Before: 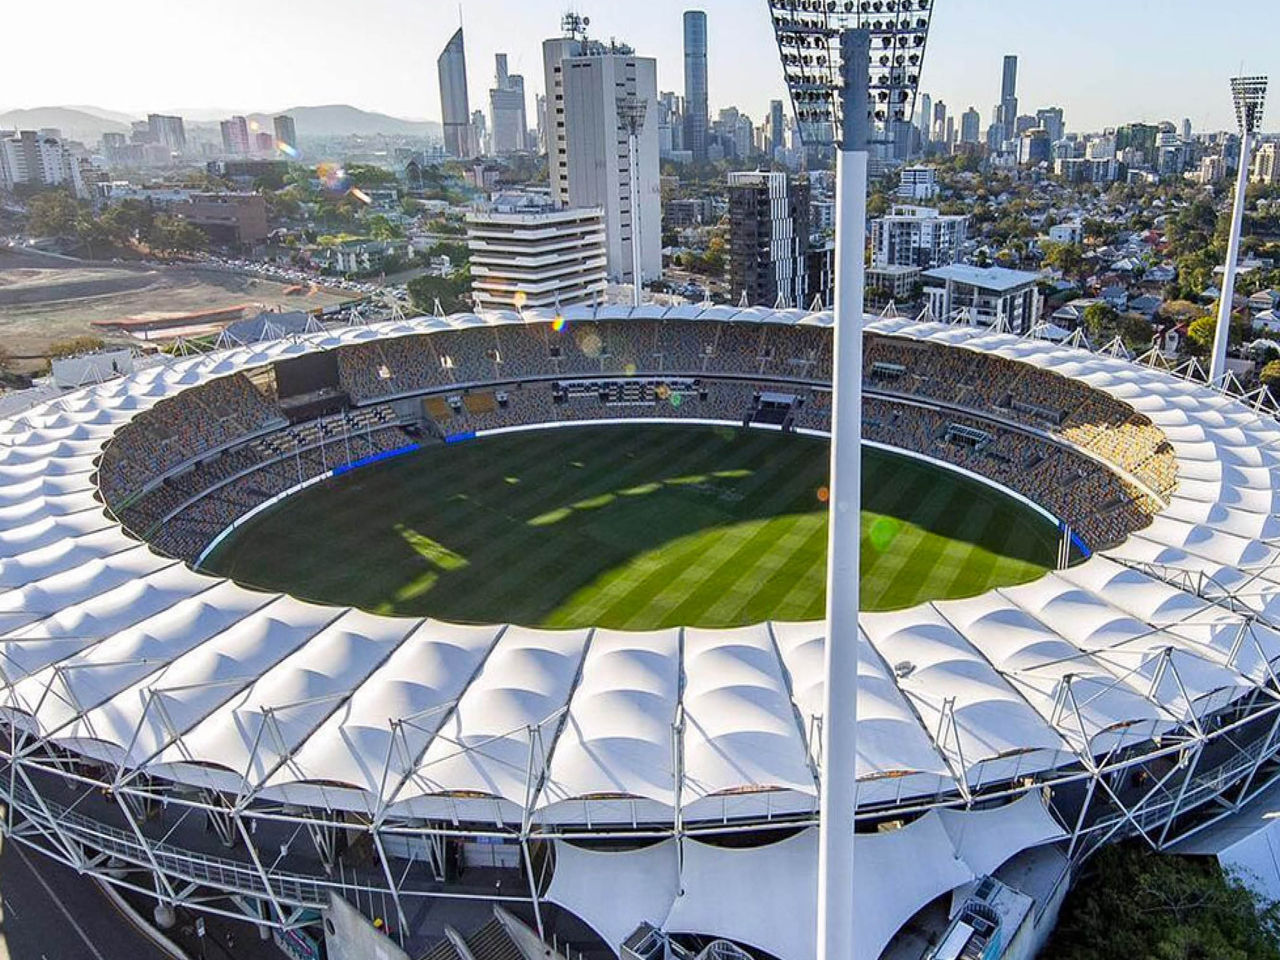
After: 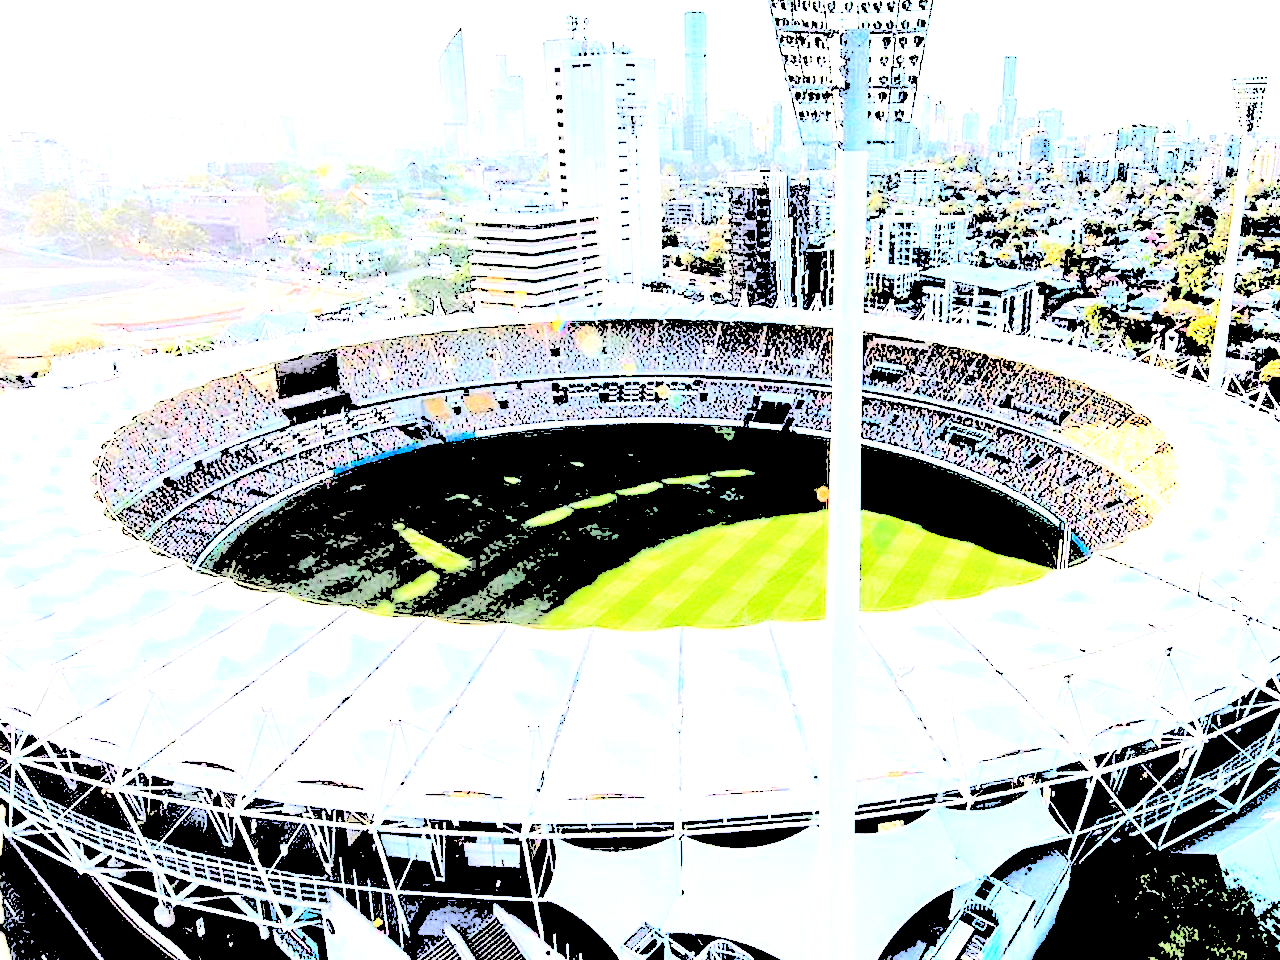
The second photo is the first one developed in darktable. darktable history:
contrast brightness saturation: saturation -0.17
levels: levels [0.246, 0.246, 0.506]
